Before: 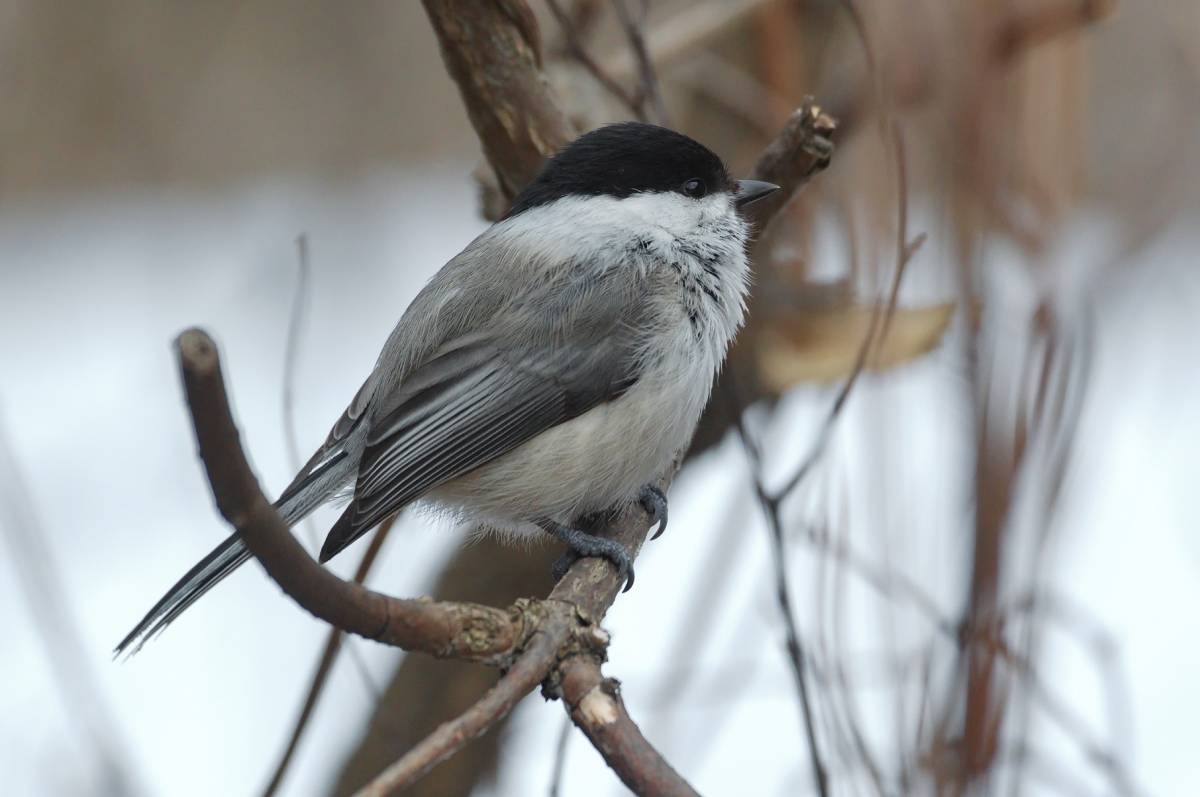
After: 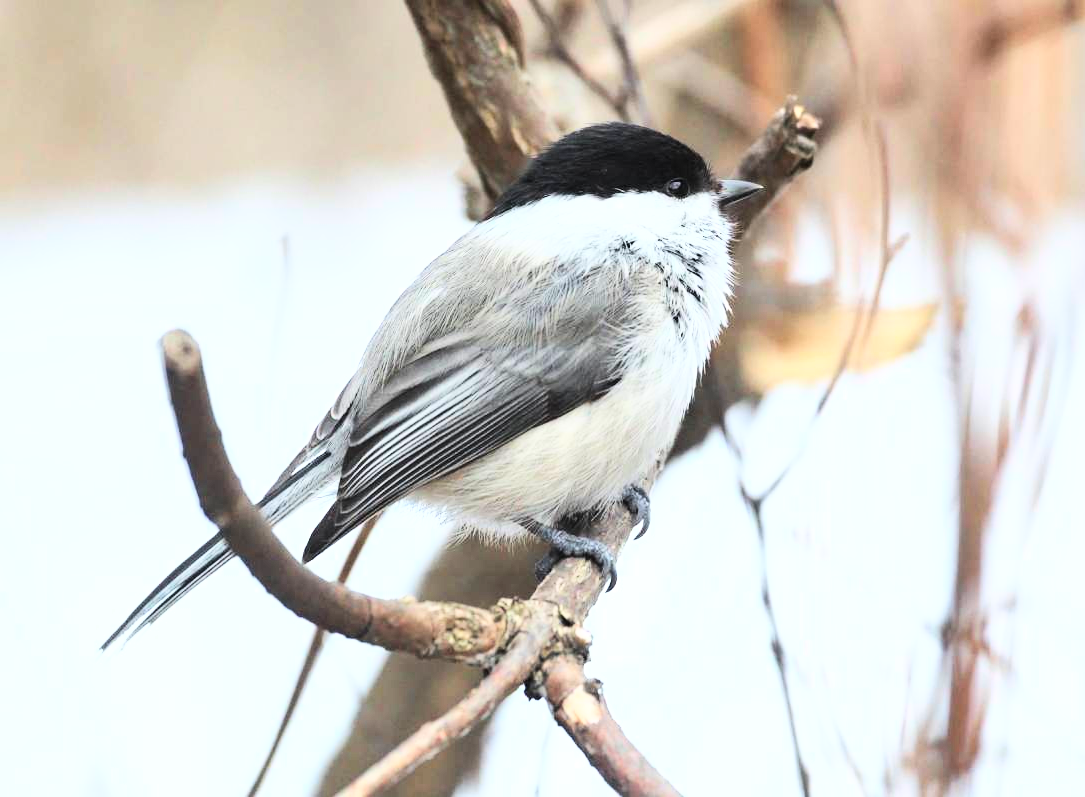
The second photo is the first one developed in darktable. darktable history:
crop and rotate: left 1.43%, right 8.144%
exposure: exposure 0.602 EV, compensate highlight preservation false
base curve: curves: ch0 [(0, 0) (0.007, 0.004) (0.027, 0.03) (0.046, 0.07) (0.207, 0.54) (0.442, 0.872) (0.673, 0.972) (1, 1)]
